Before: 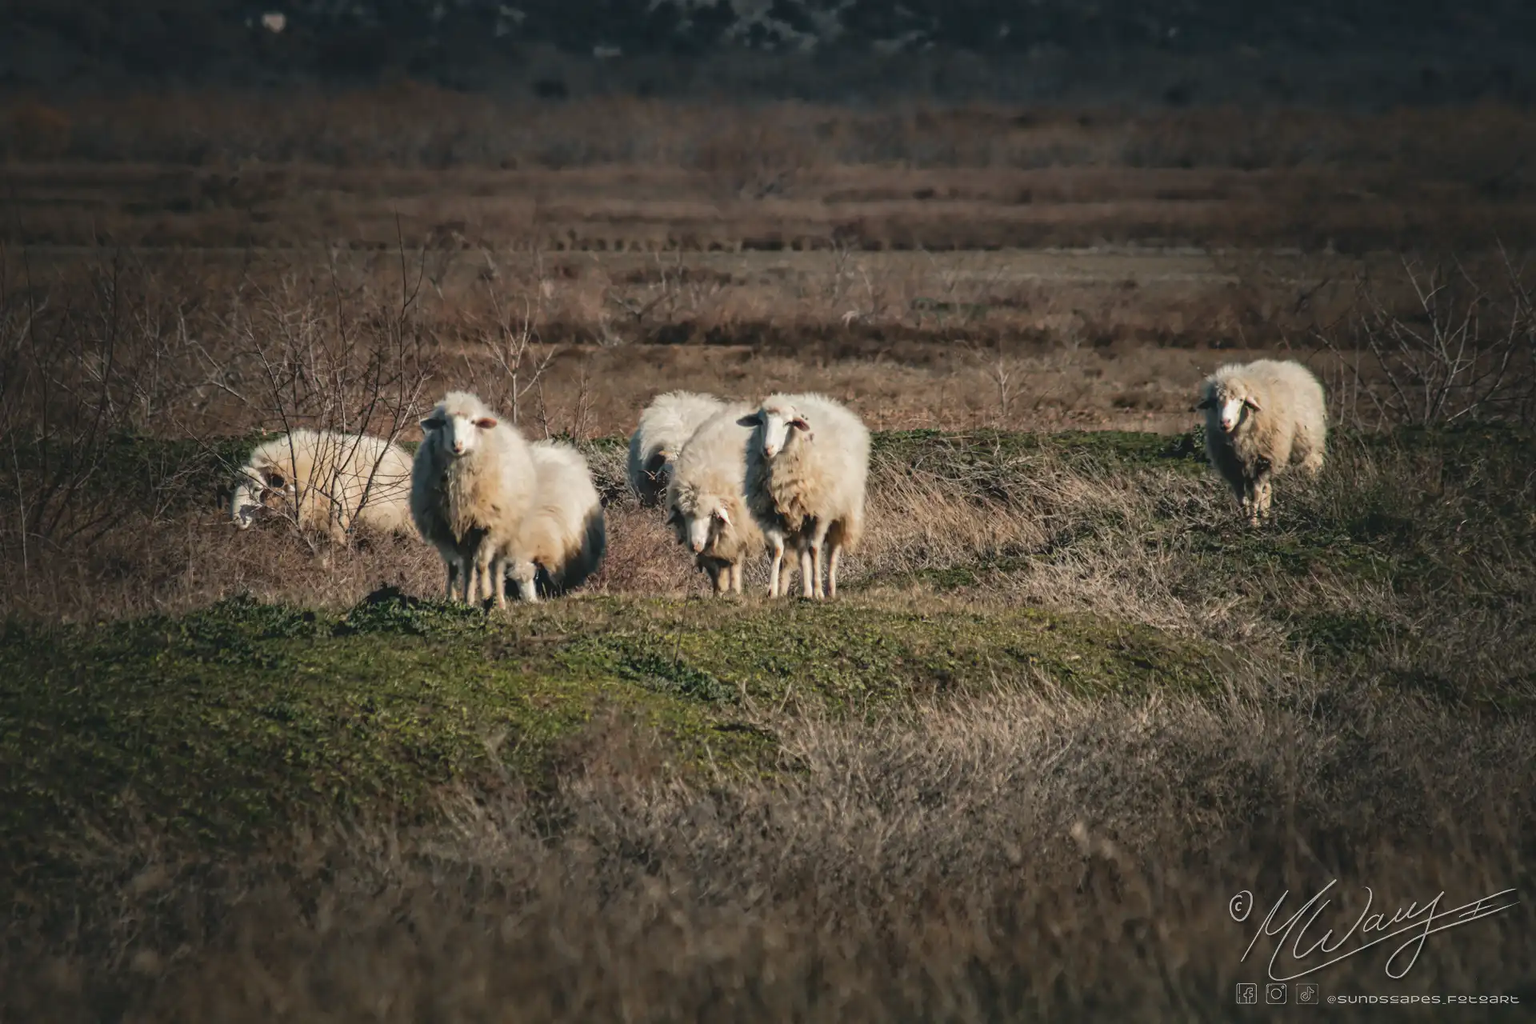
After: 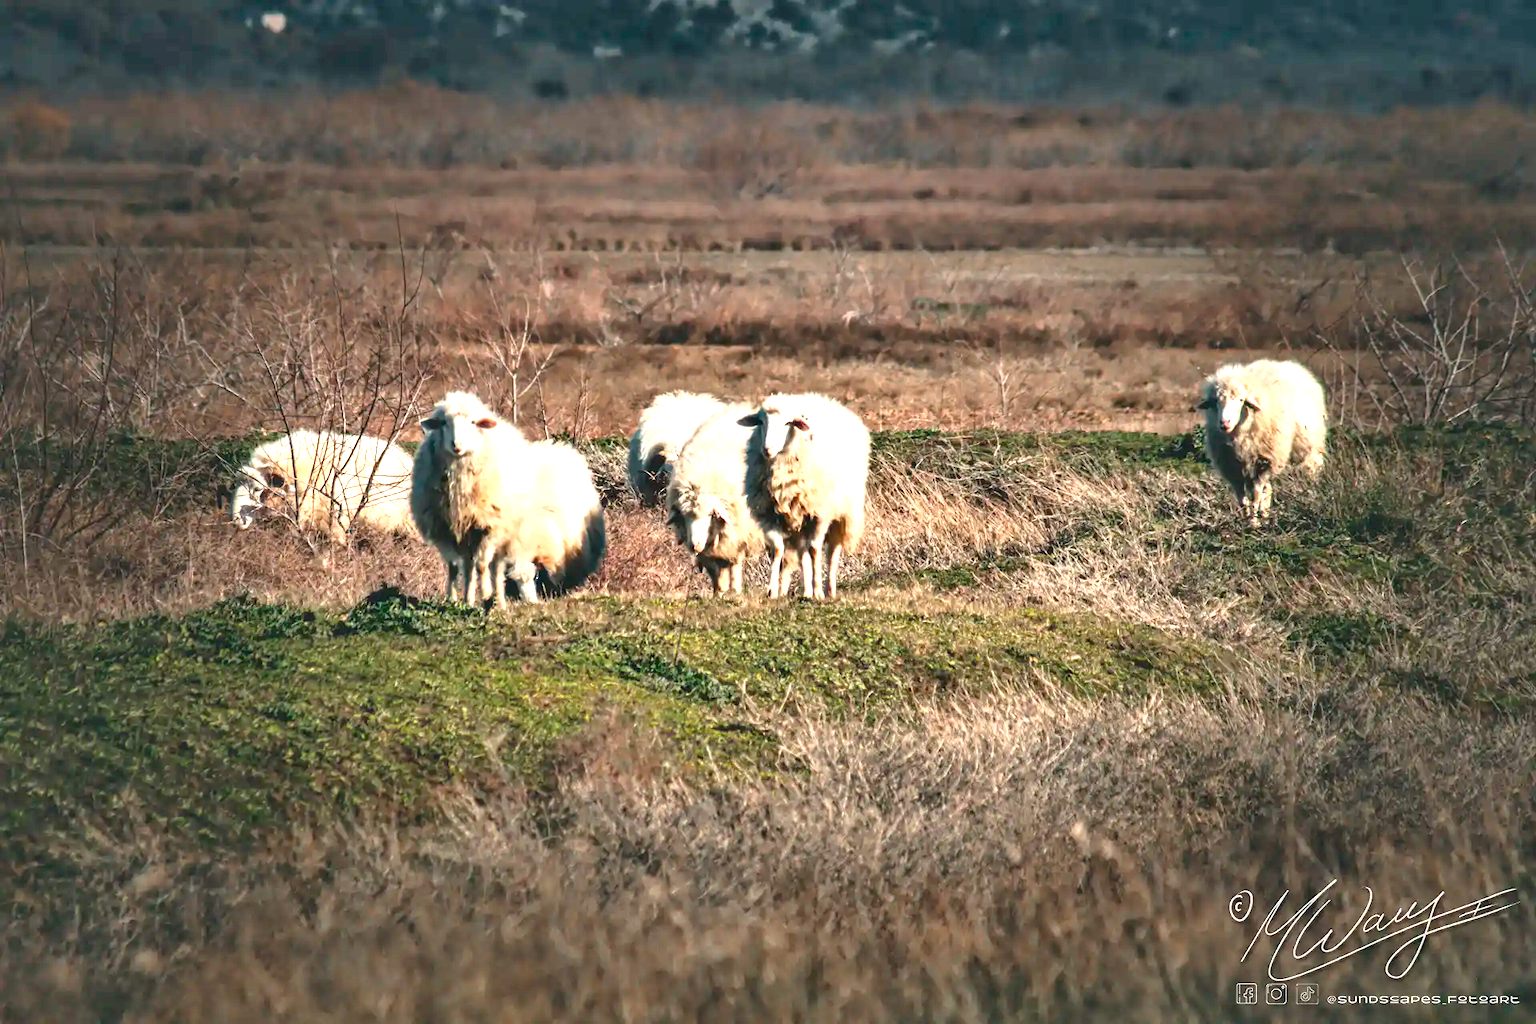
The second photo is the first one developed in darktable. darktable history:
exposure: black level correction 0.001, exposure 1.398 EV, compensate exposure bias true, compensate highlight preservation false
shadows and highlights: shadows 53, soften with gaussian
